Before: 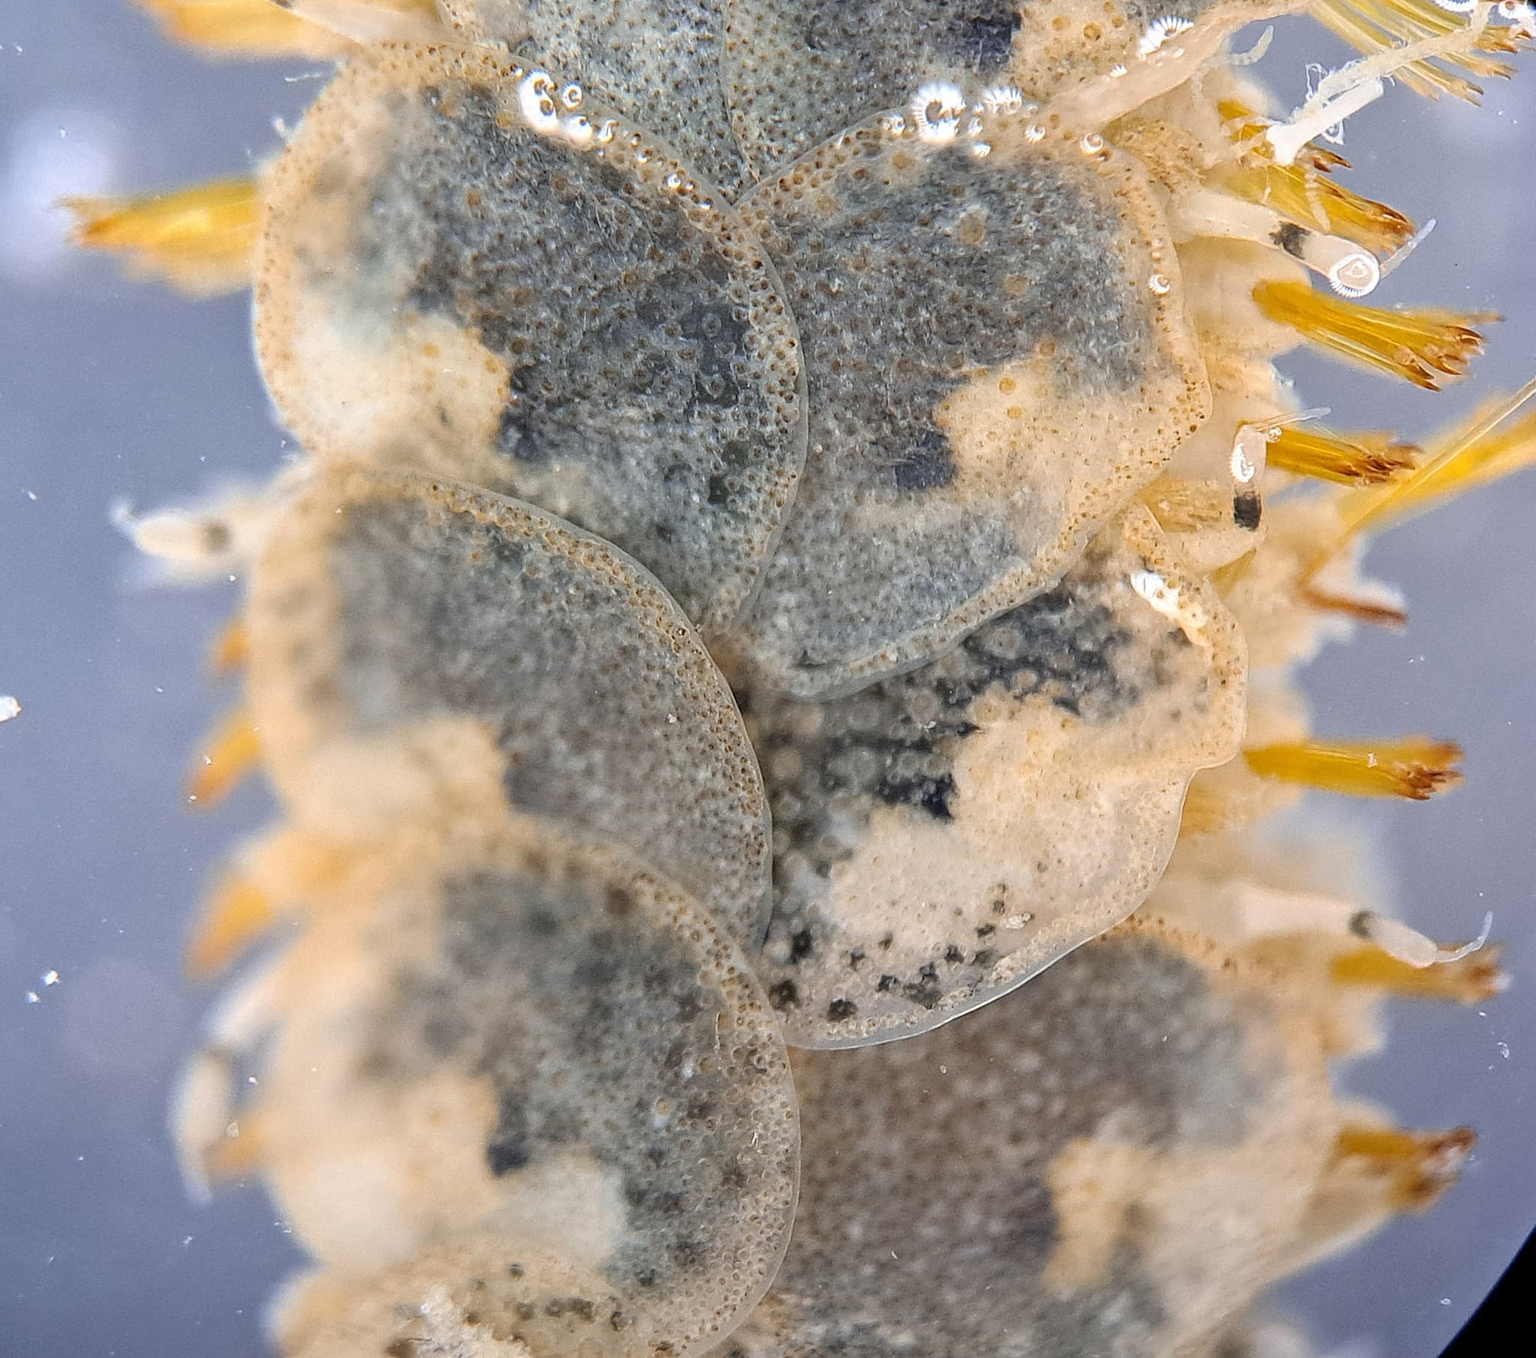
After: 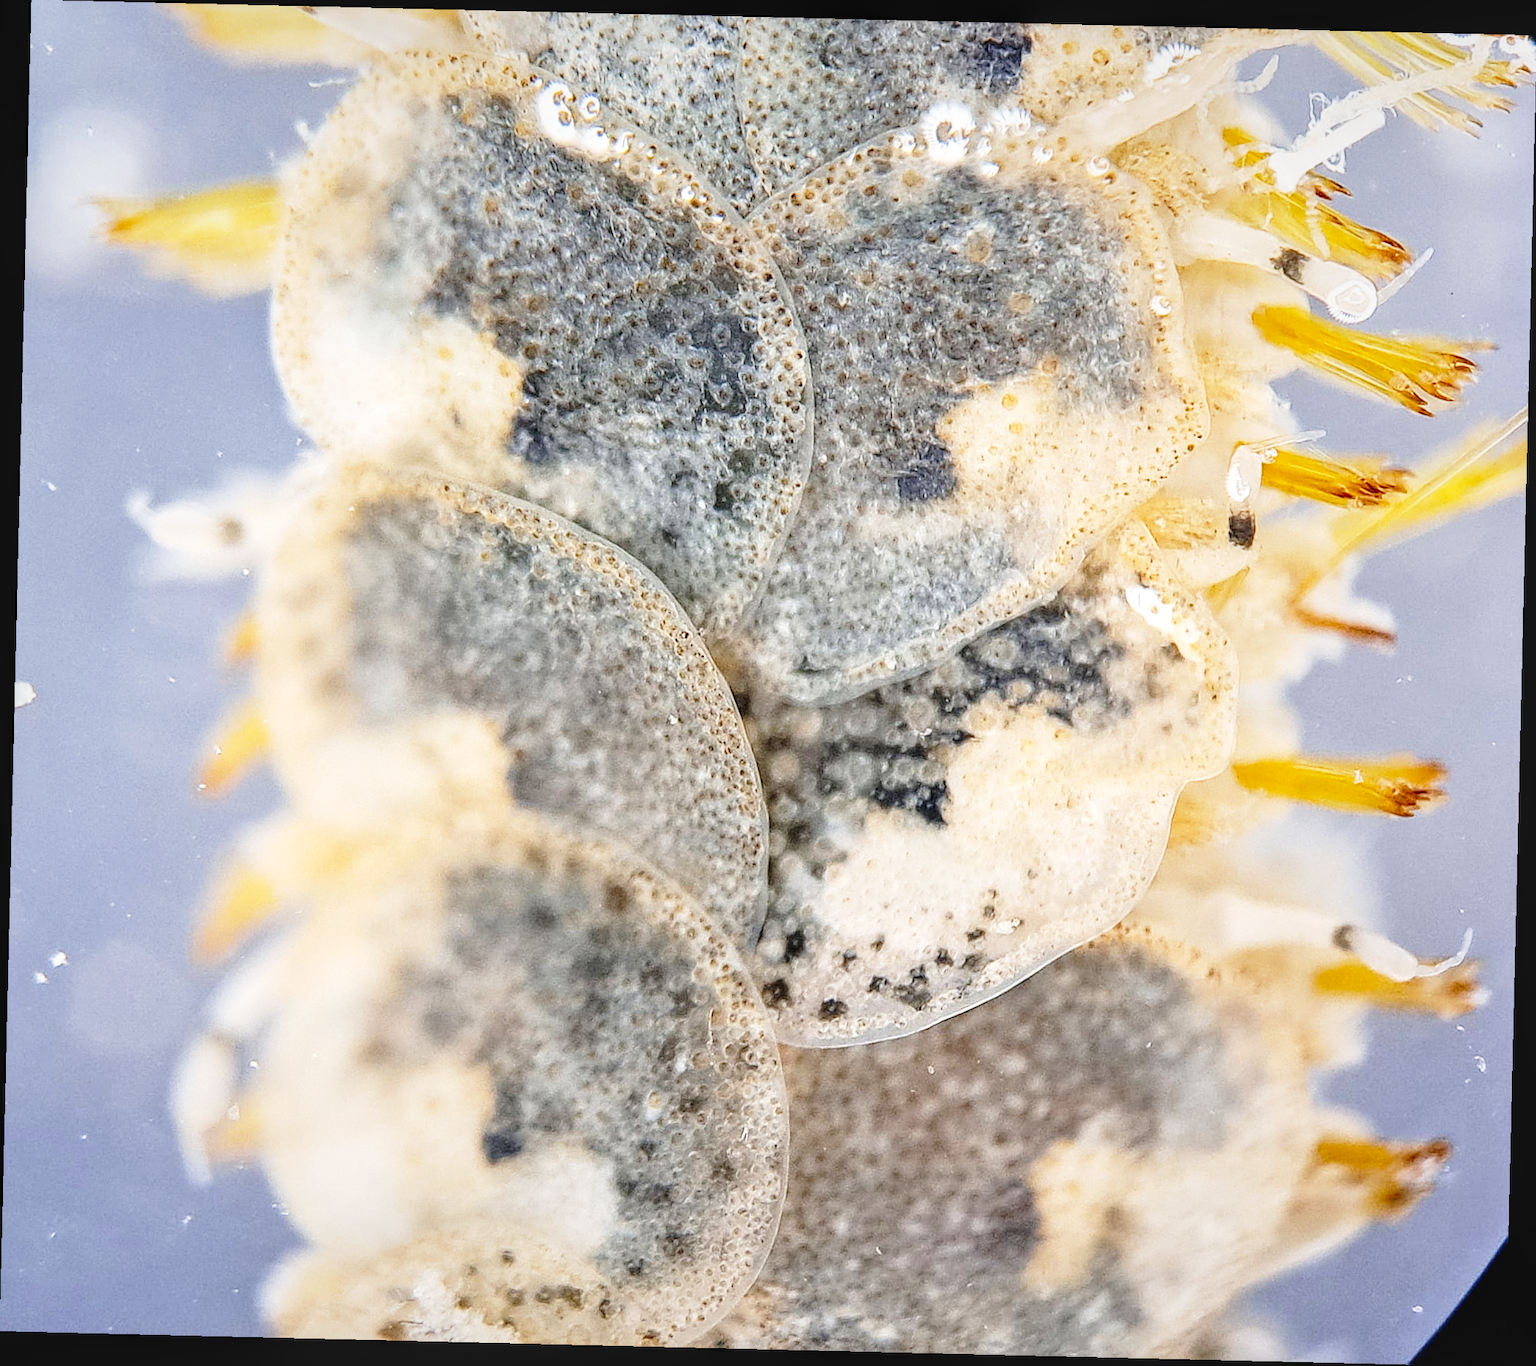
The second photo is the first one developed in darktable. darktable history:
exposure: exposure 0.176 EV, compensate highlight preservation false
base curve: curves: ch0 [(0, 0) (0.028, 0.03) (0.121, 0.232) (0.46, 0.748) (0.859, 0.968) (1, 1)], preserve colors none
crop and rotate: angle -1.36°
local contrast: on, module defaults
tone equalizer: edges refinement/feathering 500, mask exposure compensation -1.57 EV, preserve details no
